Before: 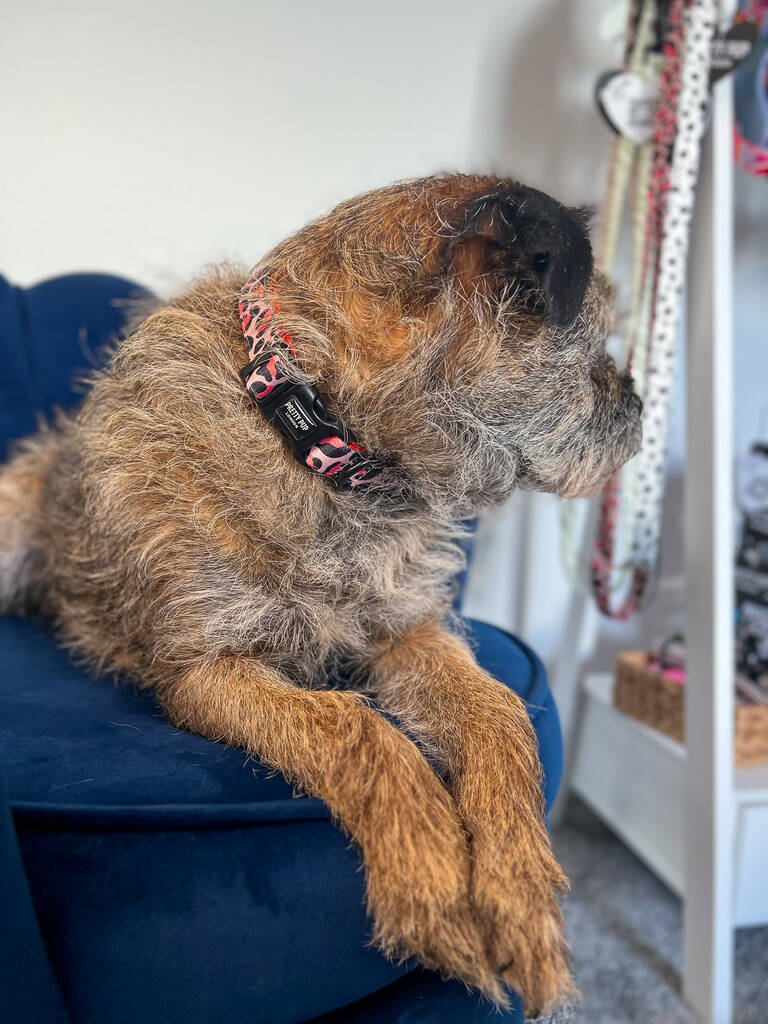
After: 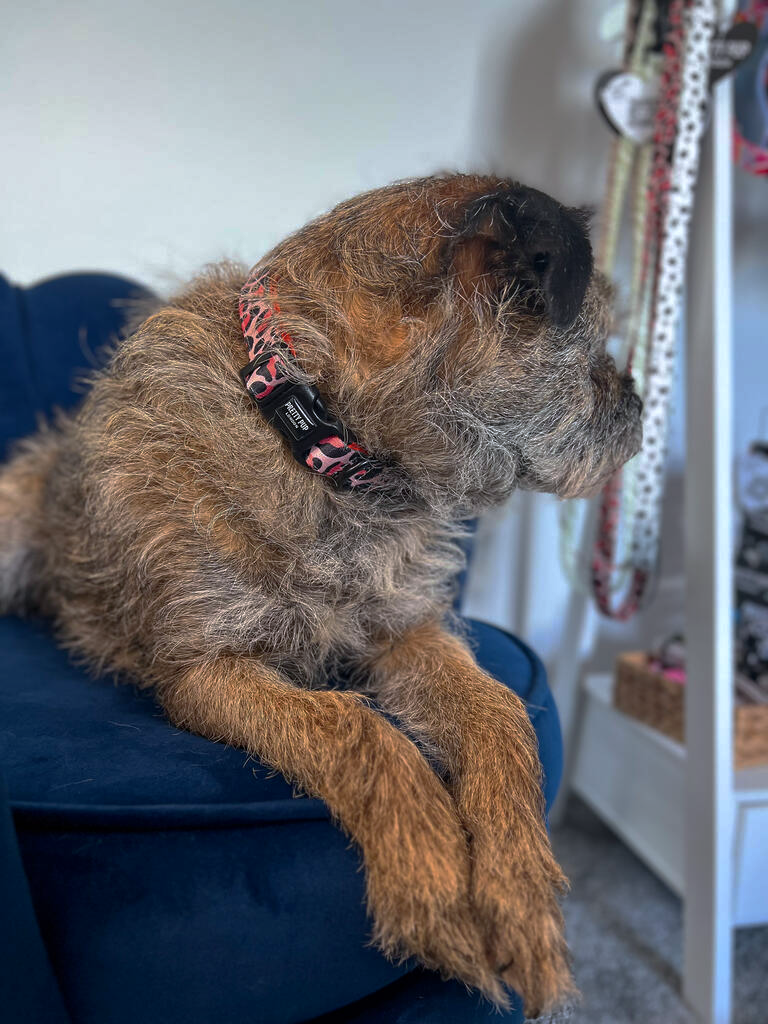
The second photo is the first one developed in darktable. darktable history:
exposure: compensate exposure bias true, compensate highlight preservation false
base curve: curves: ch0 [(0, 0) (0.595, 0.418) (1, 1)], preserve colors none
color calibration: x 0.355, y 0.367, temperature 4700.38 K
